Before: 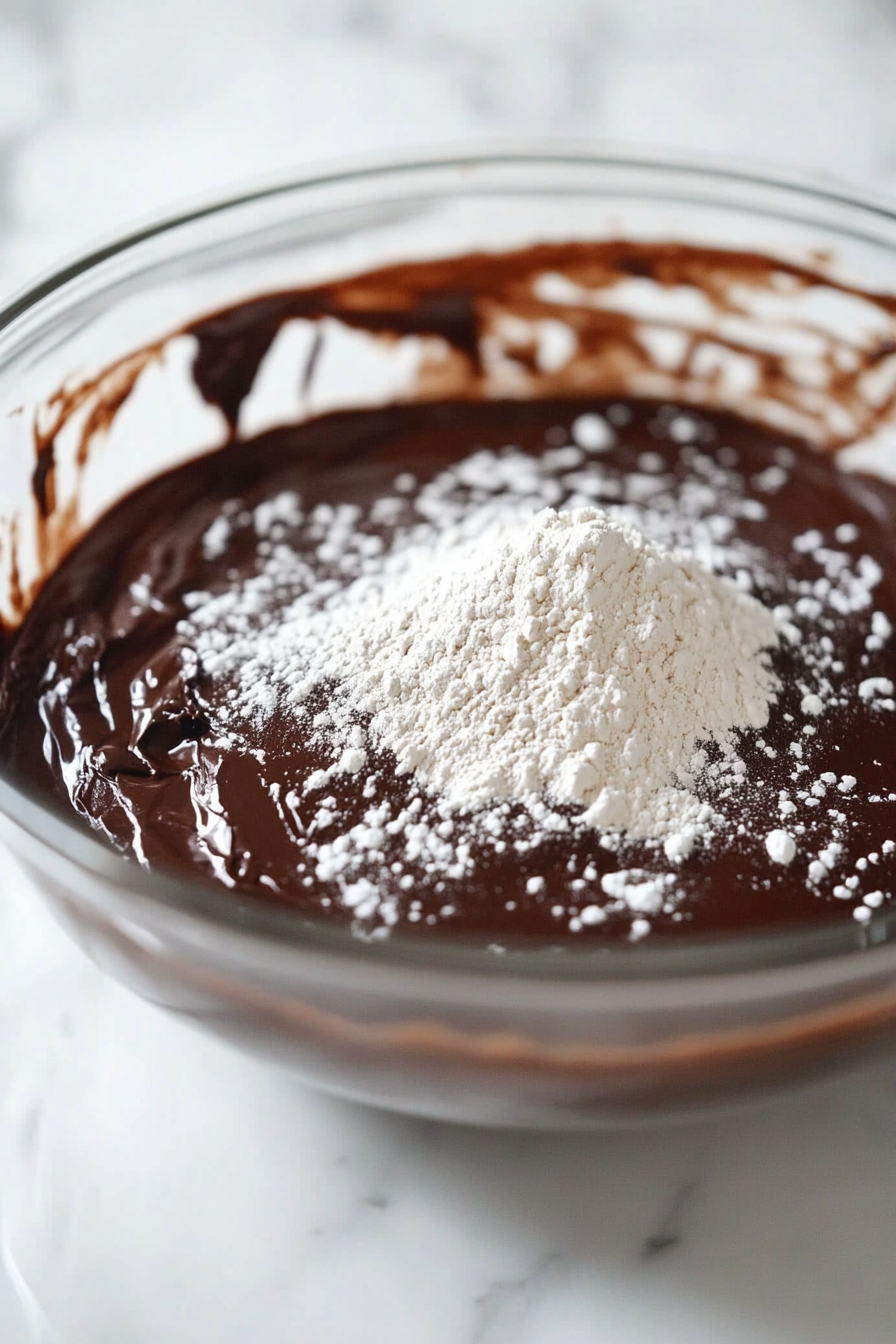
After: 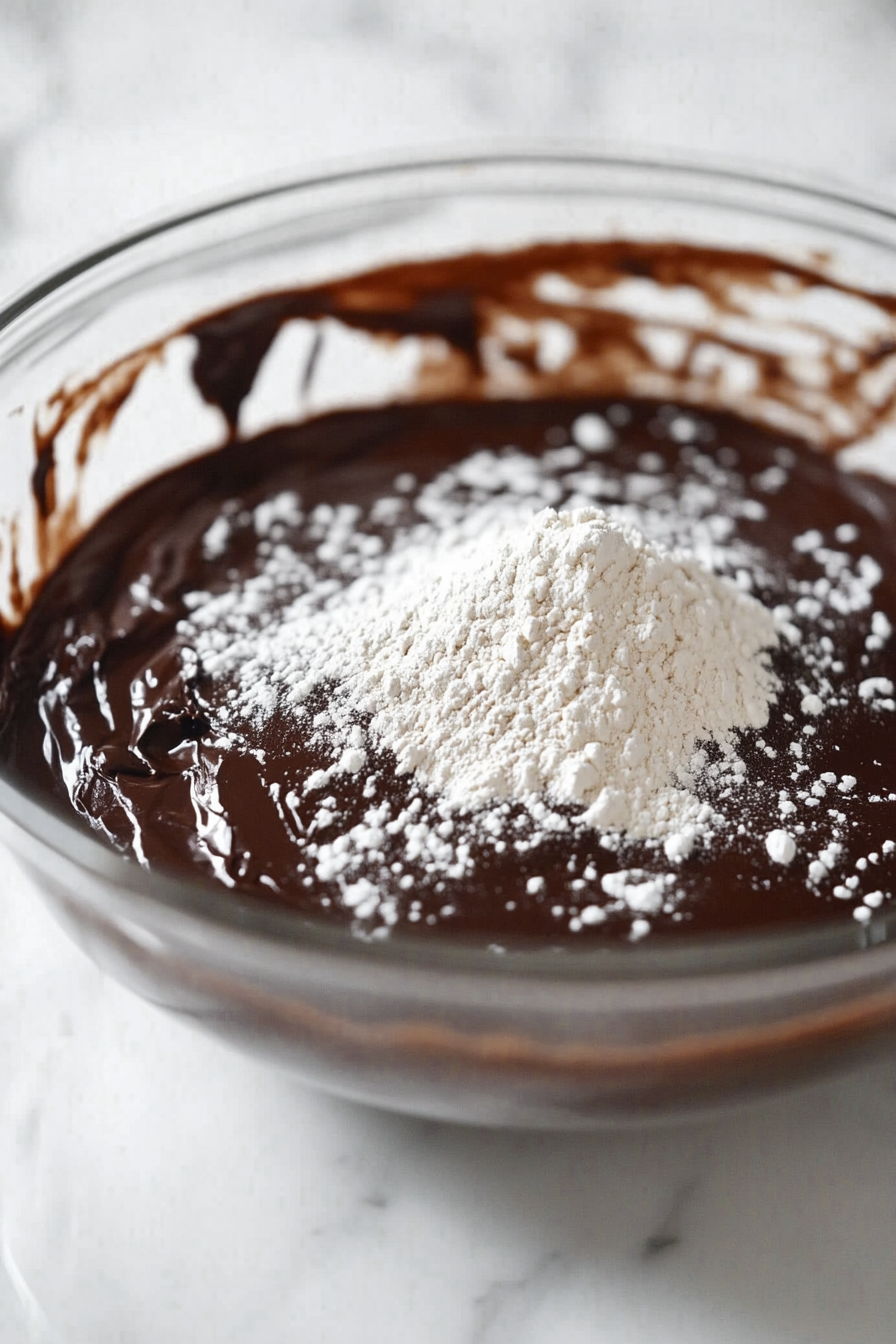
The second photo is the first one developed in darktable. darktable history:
color zones: curves: ch0 [(0.035, 0.242) (0.25, 0.5) (0.384, 0.214) (0.488, 0.255) (0.75, 0.5)]; ch1 [(0.063, 0.379) (0.25, 0.5) (0.354, 0.201) (0.489, 0.085) (0.729, 0.271)]; ch2 [(0.25, 0.5) (0.38, 0.517) (0.442, 0.51) (0.735, 0.456)]
exposure: compensate highlight preservation false
